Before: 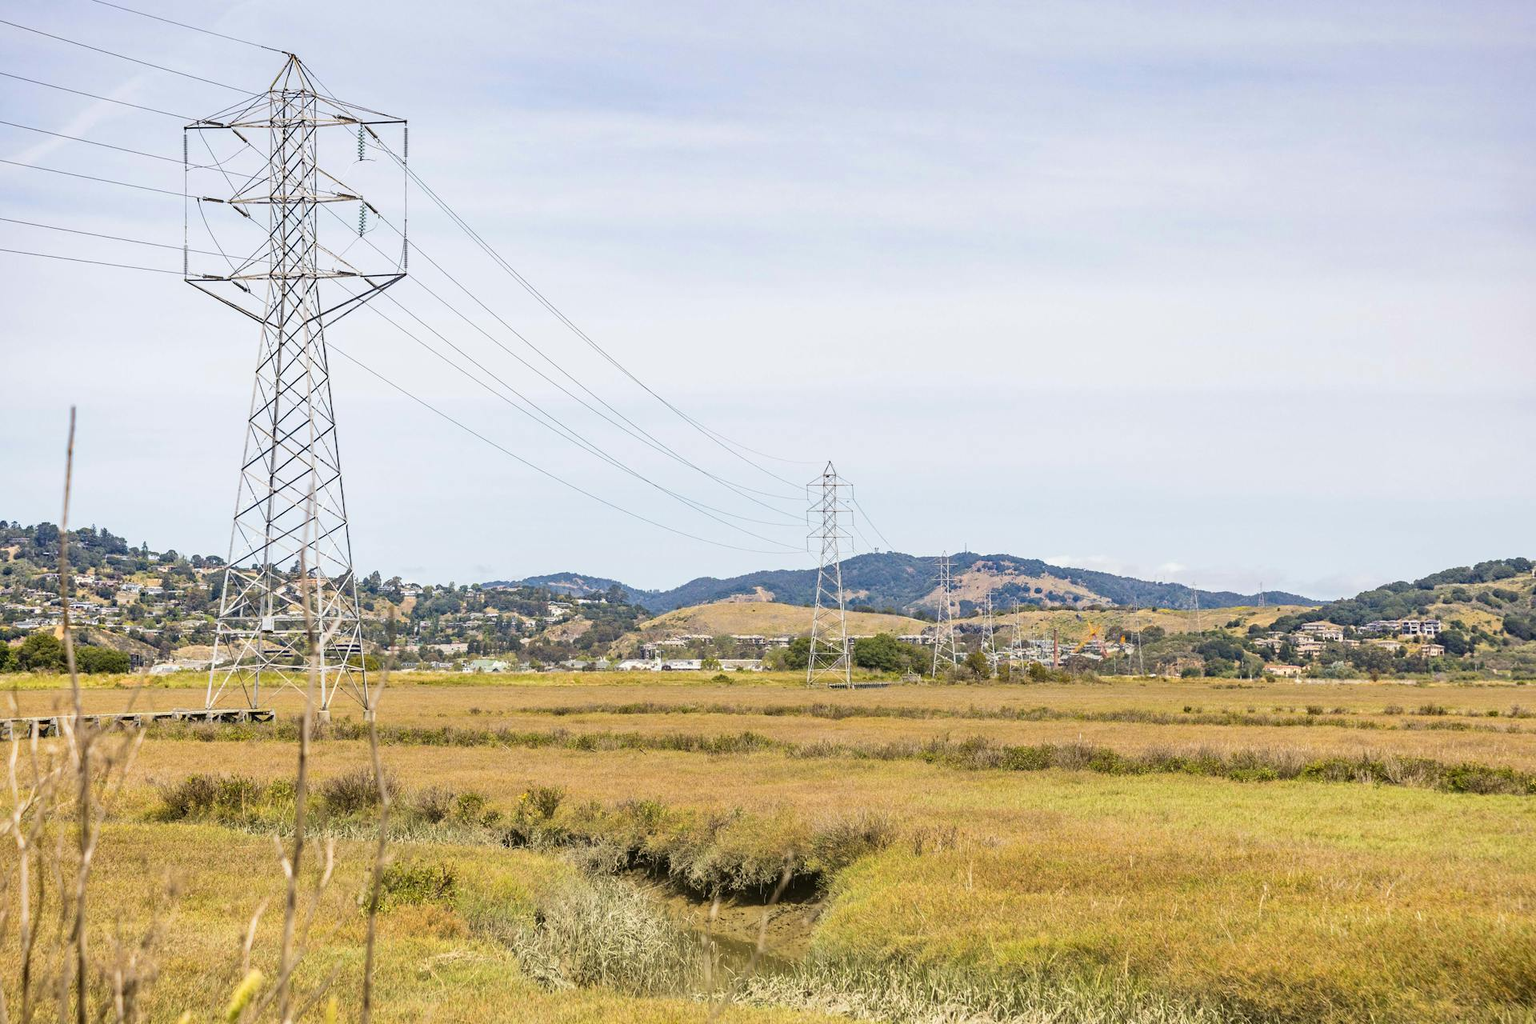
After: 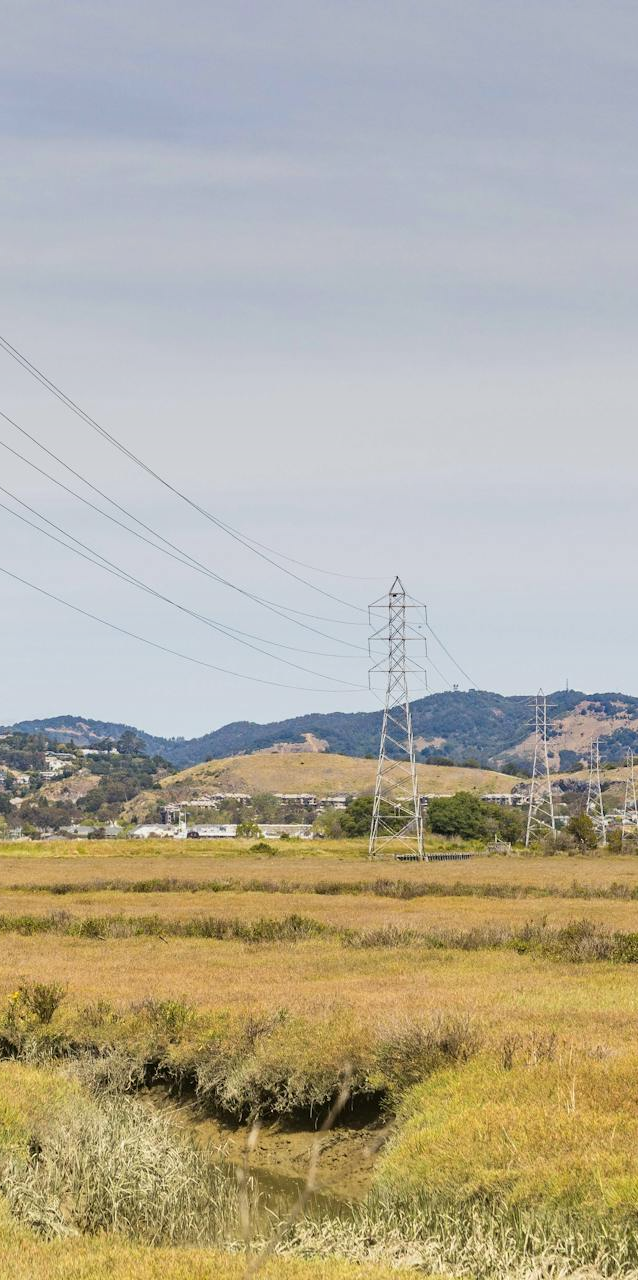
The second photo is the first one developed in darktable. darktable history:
crop: left 33.36%, right 33.36%
graduated density: on, module defaults
